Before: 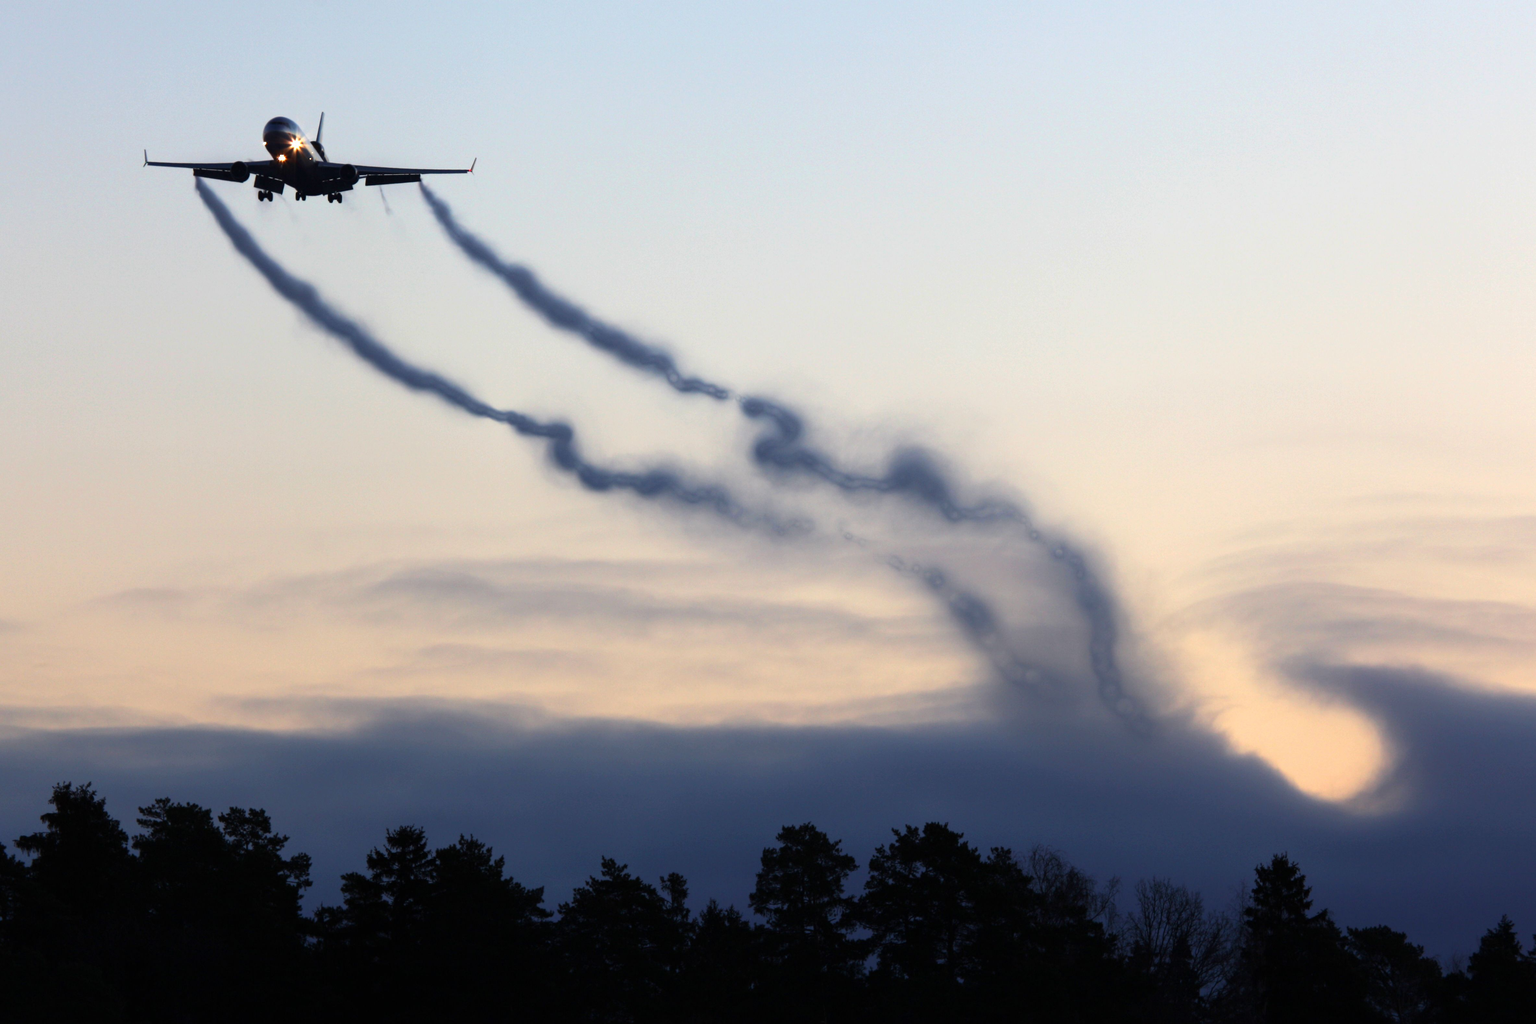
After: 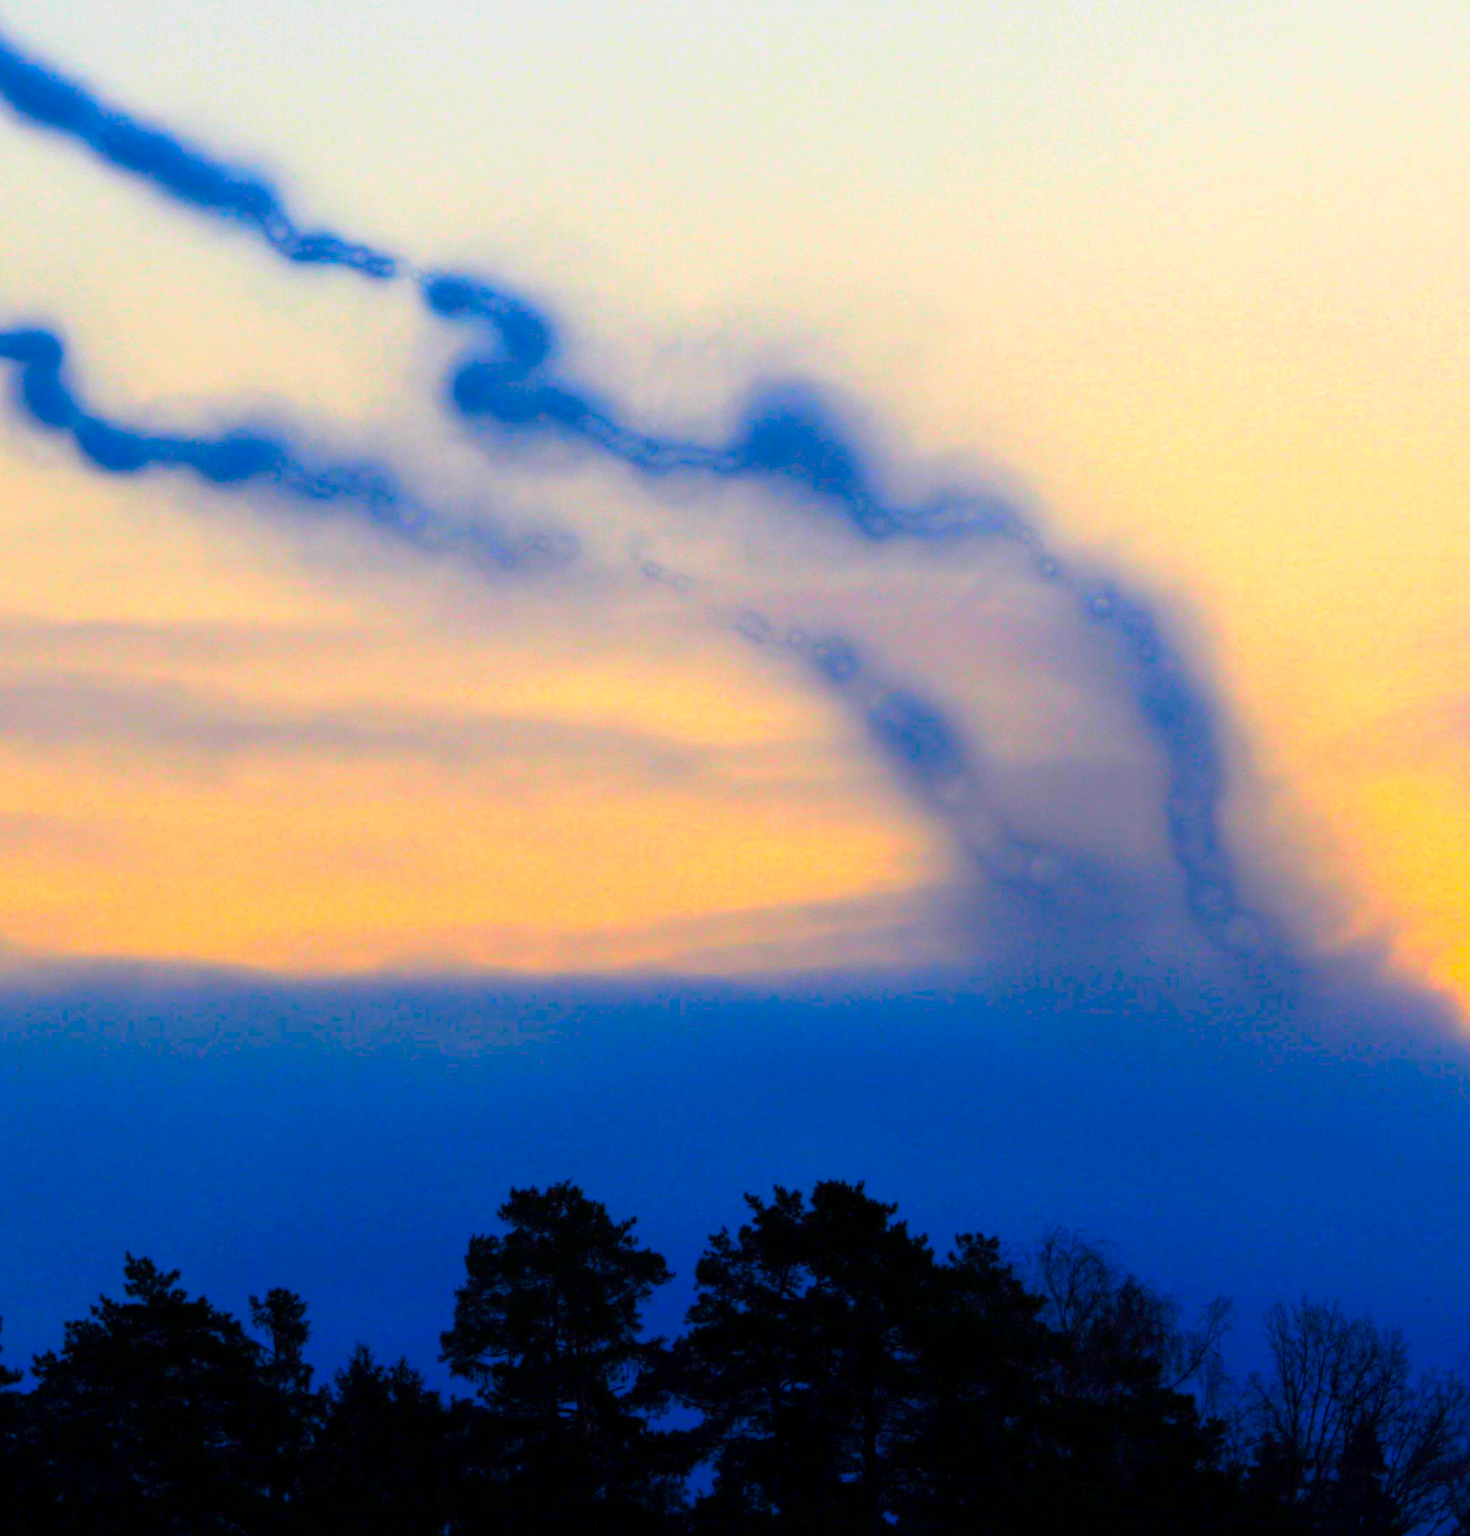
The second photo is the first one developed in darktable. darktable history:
exposure: black level correction 0.001, exposure 0.138 EV, compensate exposure bias true, compensate highlight preservation false
crop: left 35.382%, top 26.299%, right 19.748%, bottom 3.391%
tone equalizer: on, module defaults
color correction: highlights b* 0.019, saturation 2.99
